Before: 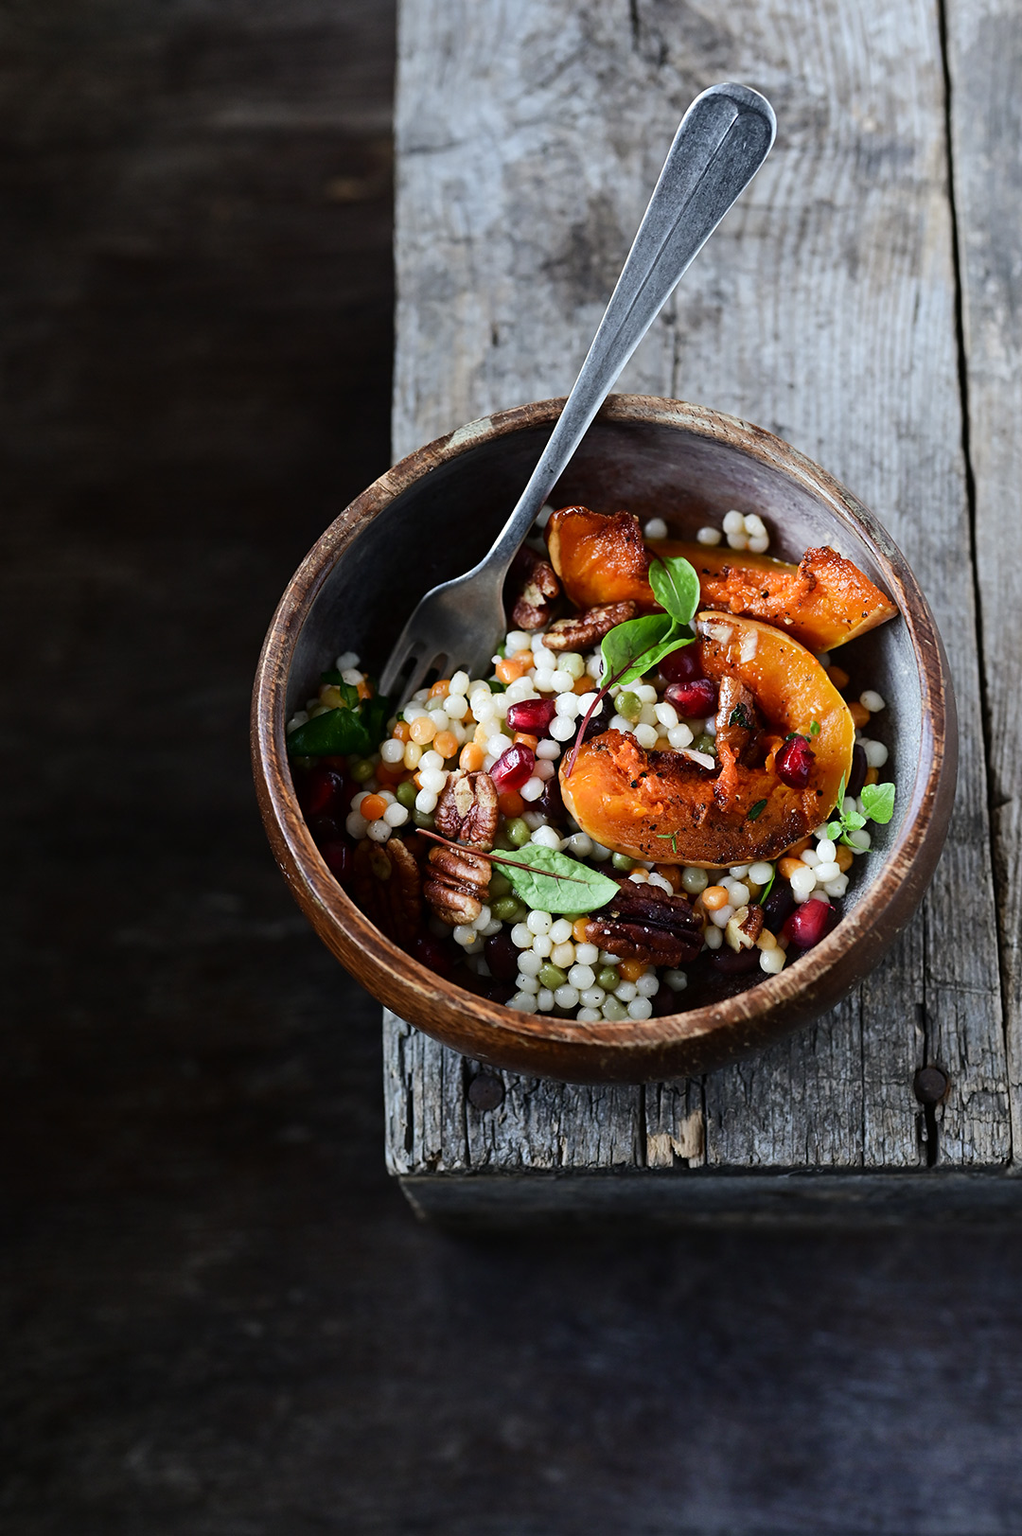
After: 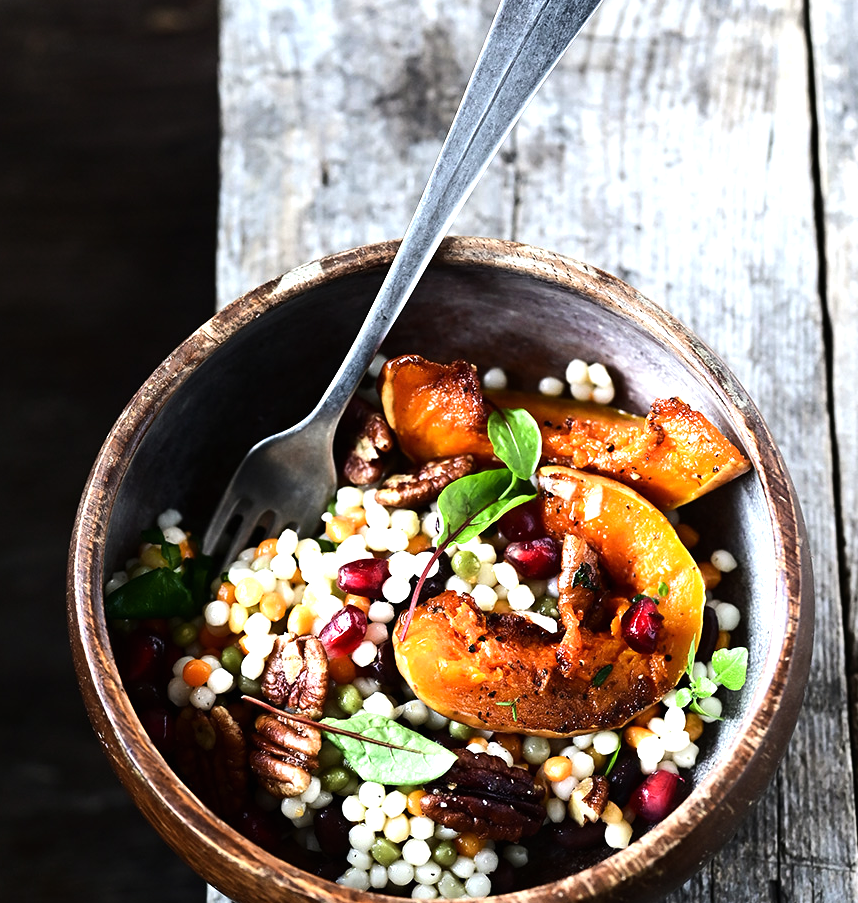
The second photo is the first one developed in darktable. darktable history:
white balance: emerald 1
exposure: black level correction 0, exposure 0.5 EV, compensate exposure bias true, compensate highlight preservation false
crop: left 18.38%, top 11.092%, right 2.134%, bottom 33.217%
tone equalizer: -8 EV -0.75 EV, -7 EV -0.7 EV, -6 EV -0.6 EV, -5 EV -0.4 EV, -3 EV 0.4 EV, -2 EV 0.6 EV, -1 EV 0.7 EV, +0 EV 0.75 EV, edges refinement/feathering 500, mask exposure compensation -1.57 EV, preserve details no
